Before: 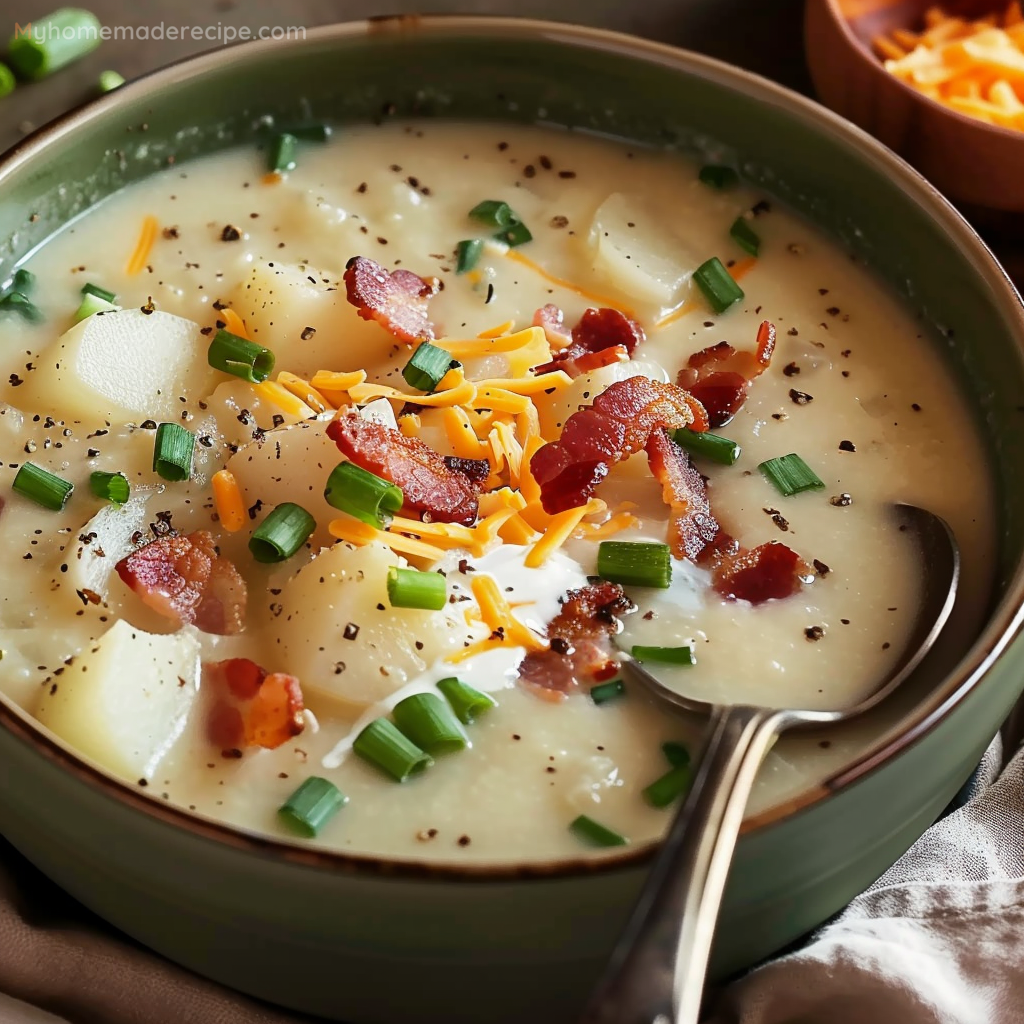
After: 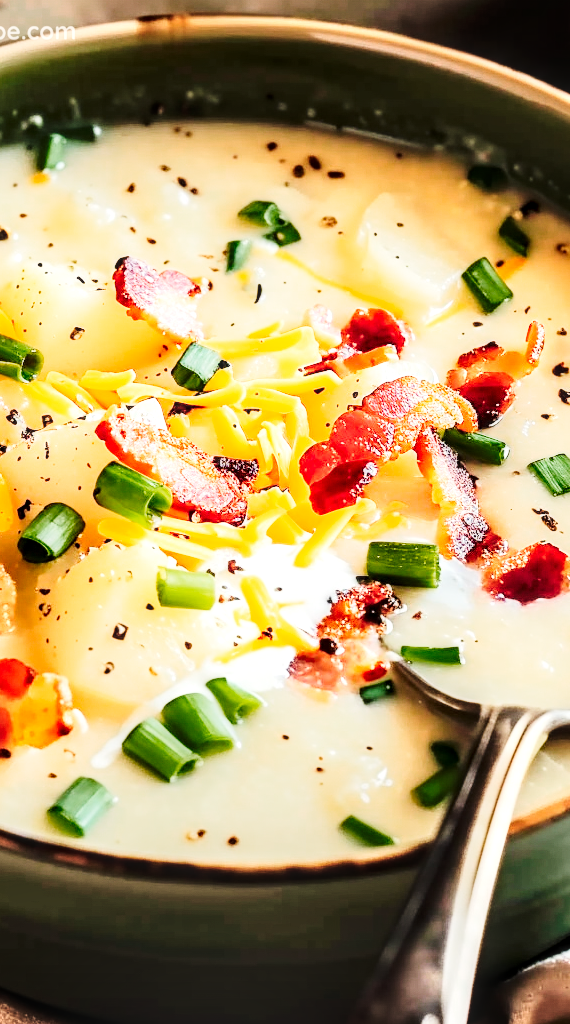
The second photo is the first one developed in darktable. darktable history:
tone curve: curves: ch0 [(0.003, 0.023) (0.071, 0.052) (0.236, 0.197) (0.466, 0.557) (0.631, 0.764) (0.806, 0.906) (1, 1)]; ch1 [(0, 0) (0.262, 0.227) (0.417, 0.386) (0.469, 0.467) (0.502, 0.51) (0.528, 0.521) (0.573, 0.555) (0.605, 0.621) (0.644, 0.671) (0.686, 0.728) (0.994, 0.987)]; ch2 [(0, 0) (0.262, 0.188) (0.385, 0.353) (0.427, 0.424) (0.495, 0.502) (0.531, 0.555) (0.583, 0.632) (0.644, 0.748) (1, 1)], preserve colors none
tone equalizer: -7 EV 0.149 EV, -6 EV 0.635 EV, -5 EV 1.18 EV, -4 EV 1.33 EV, -3 EV 1.17 EV, -2 EV 0.6 EV, -1 EV 0.146 EV, edges refinement/feathering 500, mask exposure compensation -1.57 EV, preserve details no
color zones: curves: ch0 [(0, 0.465) (0.092, 0.596) (0.289, 0.464) (0.429, 0.453) (0.571, 0.464) (0.714, 0.455) (0.857, 0.462) (1, 0.465)]
local contrast: highlights 59%, detail 147%
crop and rotate: left 22.635%, right 21.617%
